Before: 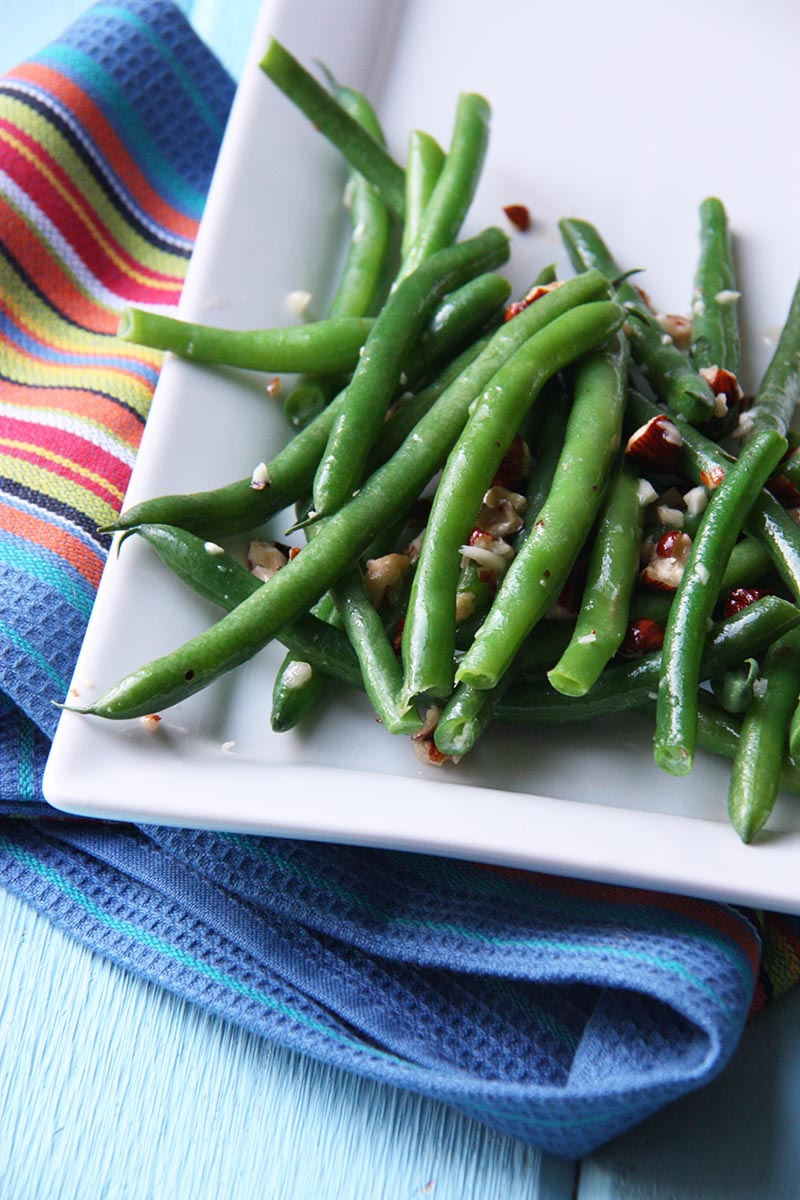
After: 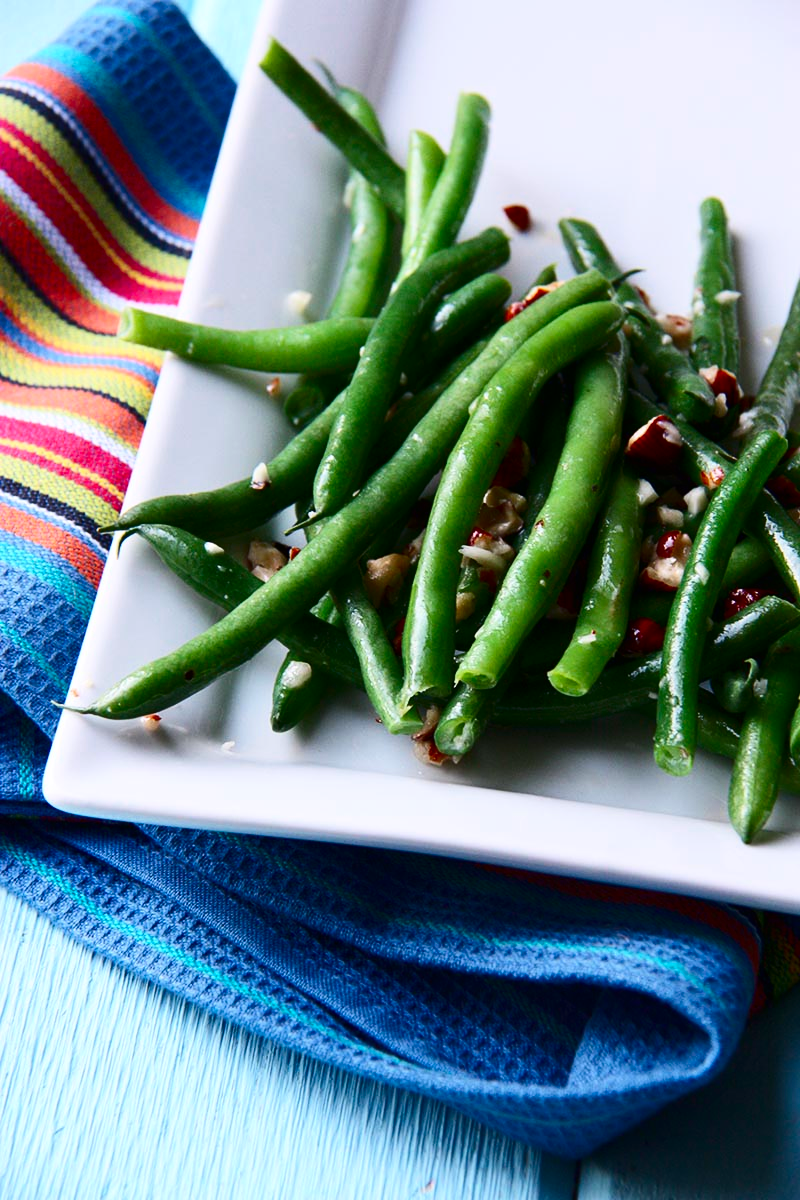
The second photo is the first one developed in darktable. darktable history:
contrast brightness saturation: contrast 0.215, brightness -0.105, saturation 0.213
color zones: curves: ch0 [(0, 0.5) (0.143, 0.5) (0.286, 0.5) (0.429, 0.5) (0.571, 0.5) (0.714, 0.476) (0.857, 0.5) (1, 0.5)]; ch2 [(0, 0.5) (0.143, 0.5) (0.286, 0.5) (0.429, 0.5) (0.571, 0.5) (0.714, 0.487) (0.857, 0.5) (1, 0.5)]
